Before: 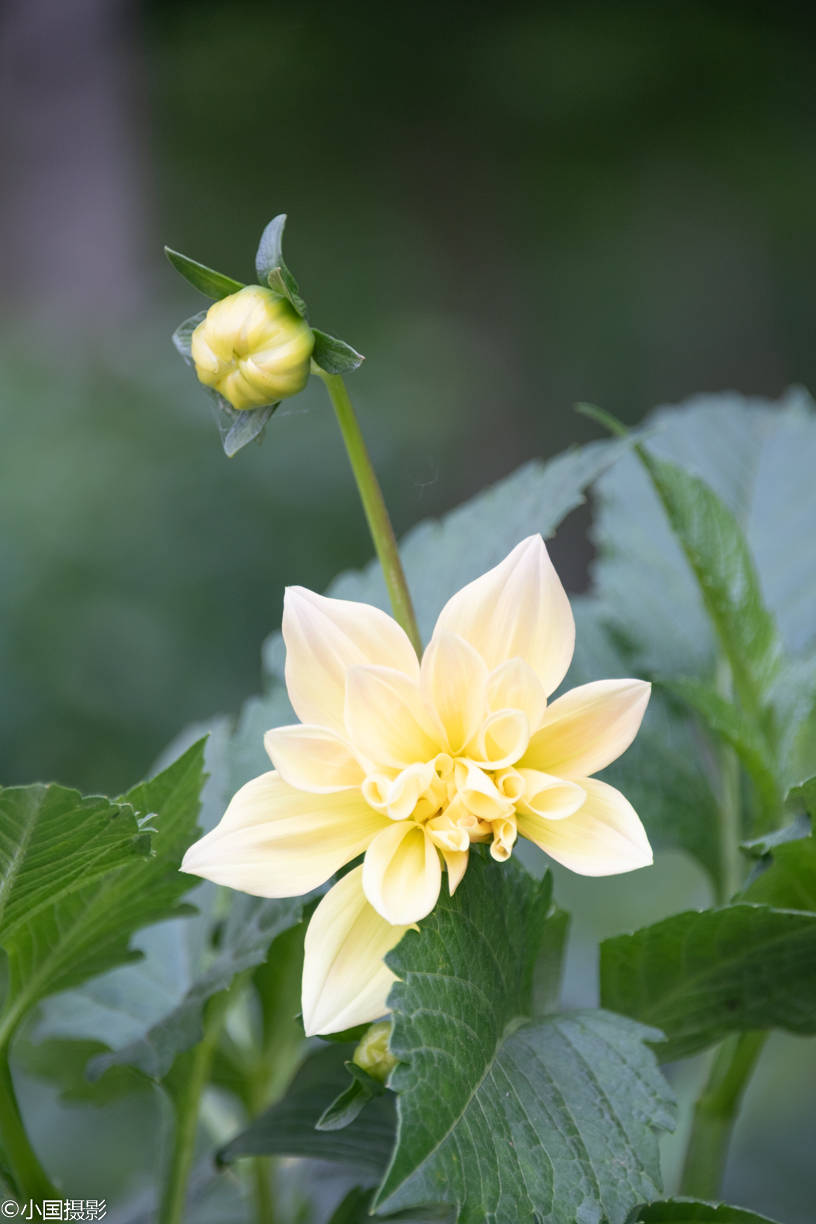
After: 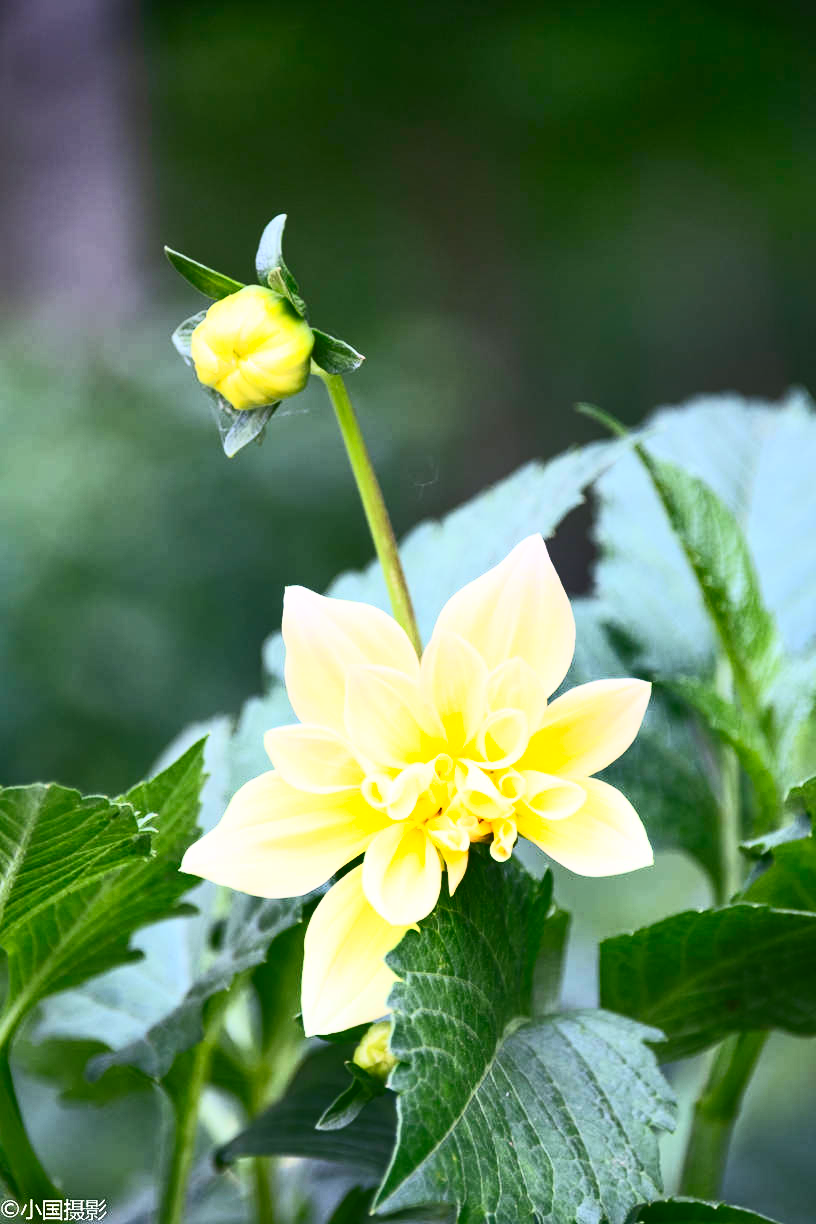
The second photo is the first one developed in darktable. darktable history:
shadows and highlights: low approximation 0.01, soften with gaussian
color correction: highlights b* -0.035, saturation 1.31
exposure: compensate highlight preservation false
contrast brightness saturation: contrast 0.629, brightness 0.338, saturation 0.139
